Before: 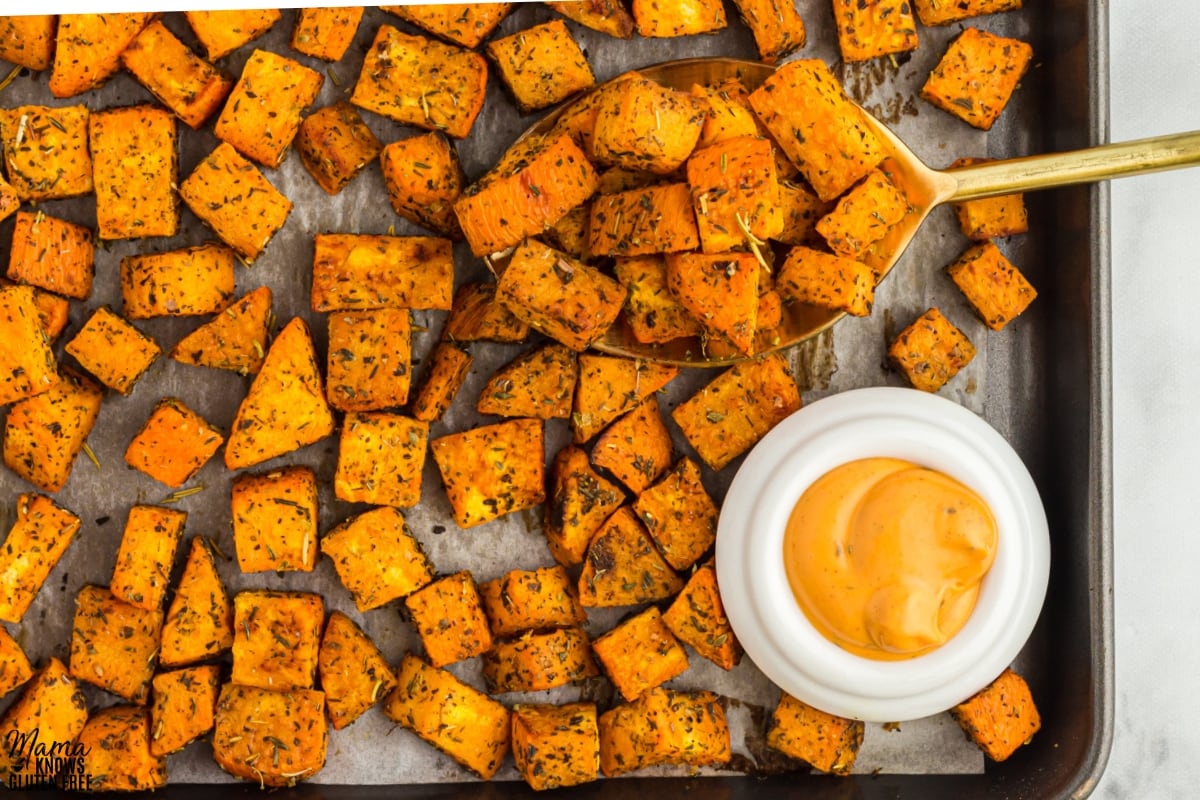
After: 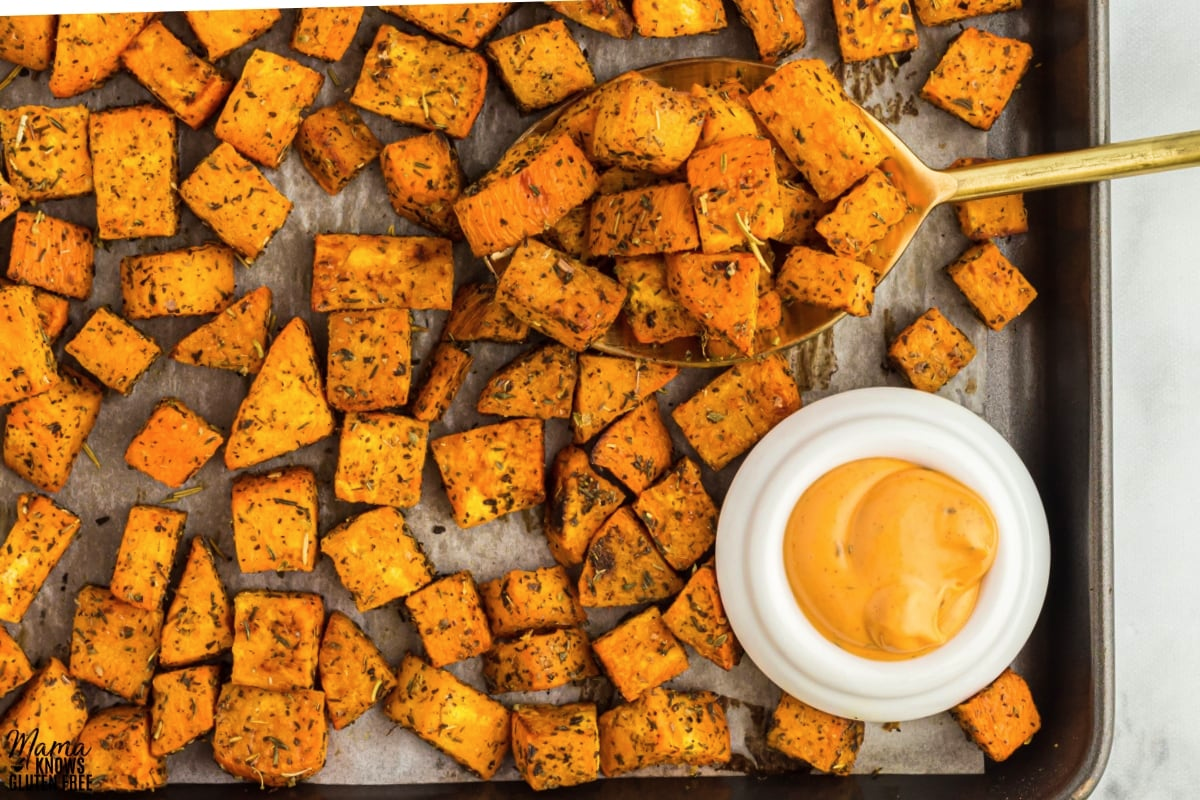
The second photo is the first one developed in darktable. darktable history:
velvia: on, module defaults
contrast brightness saturation: saturation -0.05
